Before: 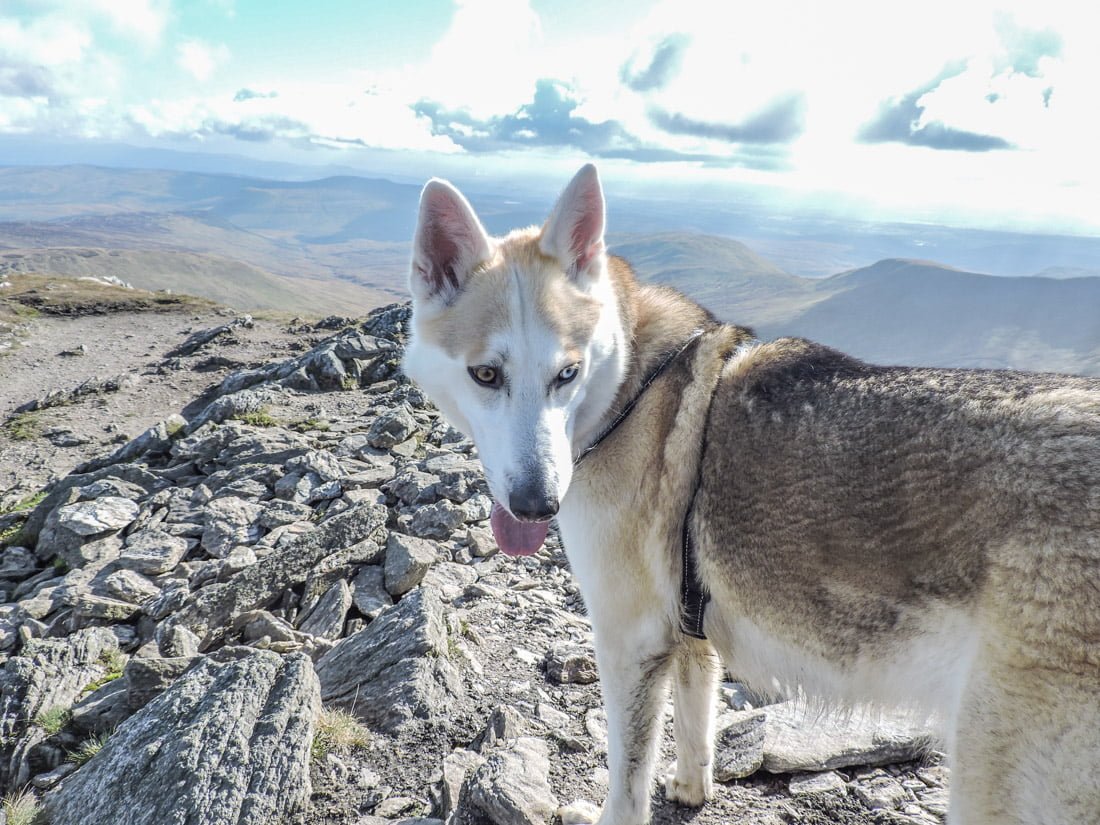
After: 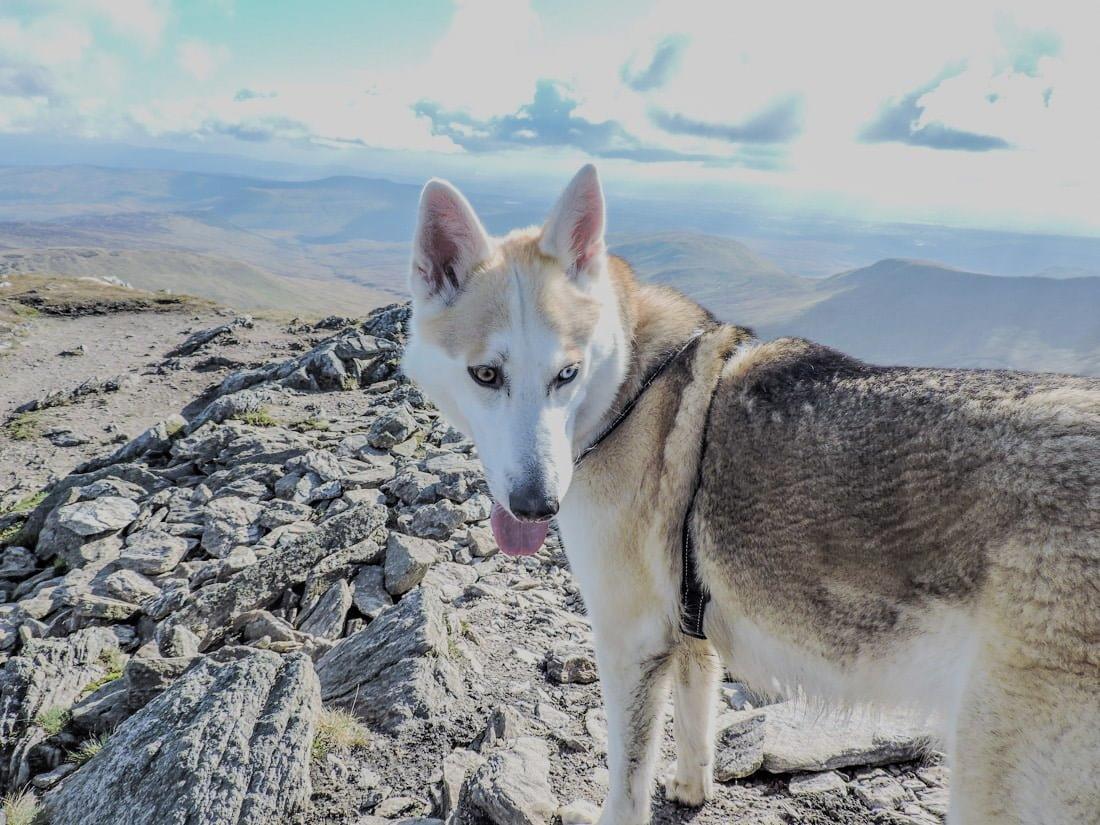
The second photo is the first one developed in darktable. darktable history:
filmic rgb: black relative exposure -7.28 EV, white relative exposure 5.07 EV, hardness 3.21, color science v6 (2022)
